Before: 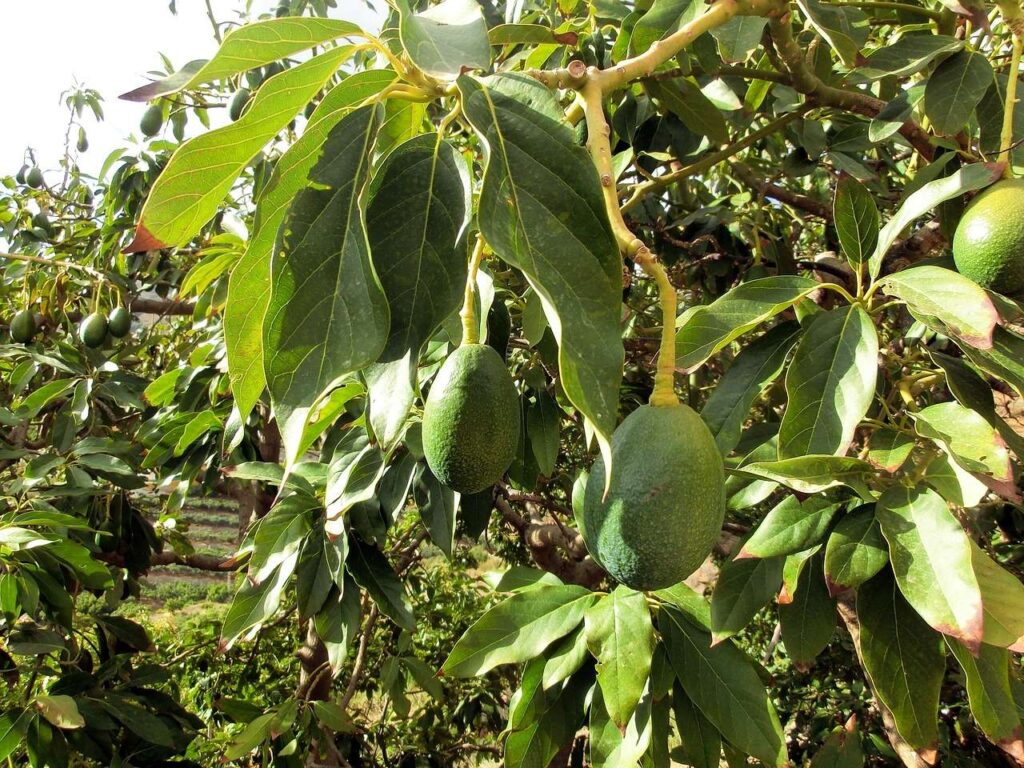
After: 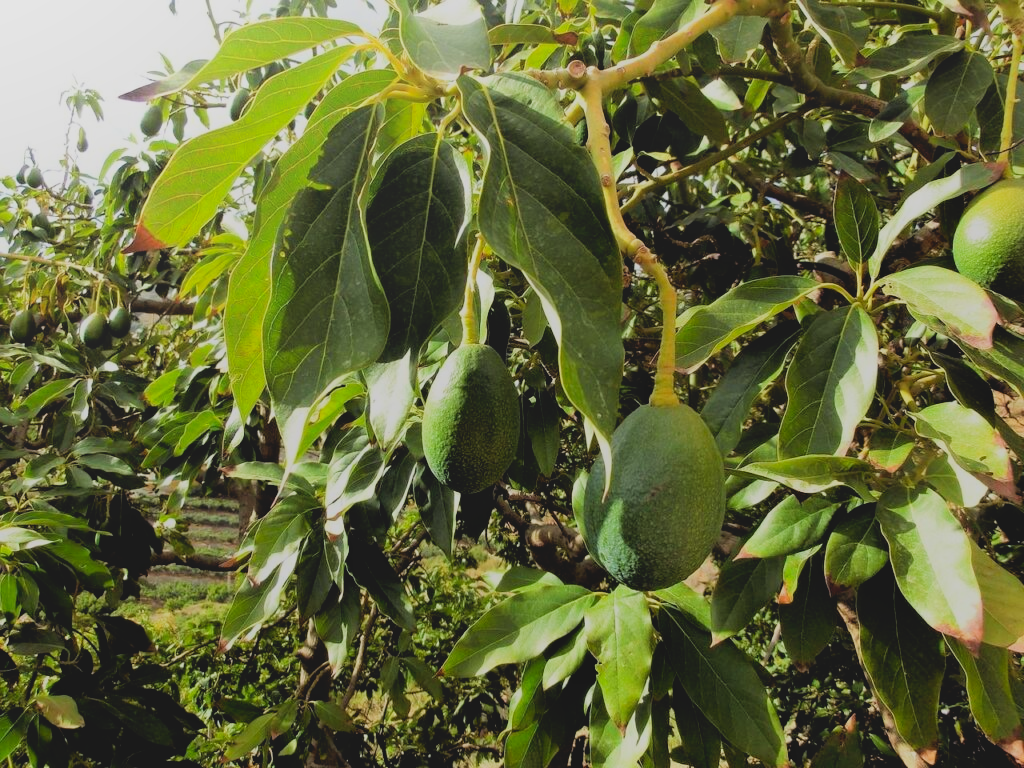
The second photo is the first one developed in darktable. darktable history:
filmic rgb: black relative exposure -5 EV, white relative exposure 3.2 EV, hardness 3.42, contrast 1.2, highlights saturation mix -30%
local contrast: detail 69%
